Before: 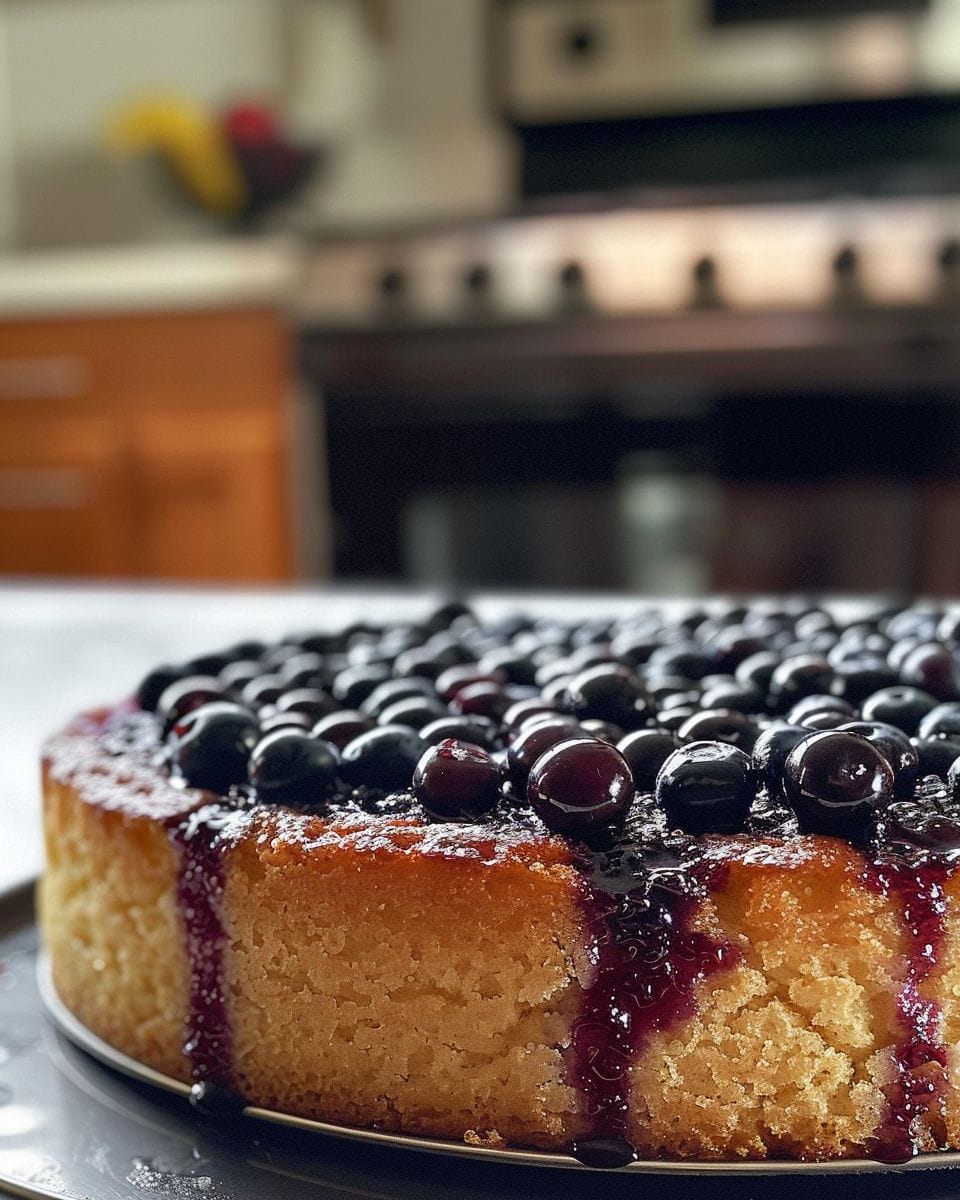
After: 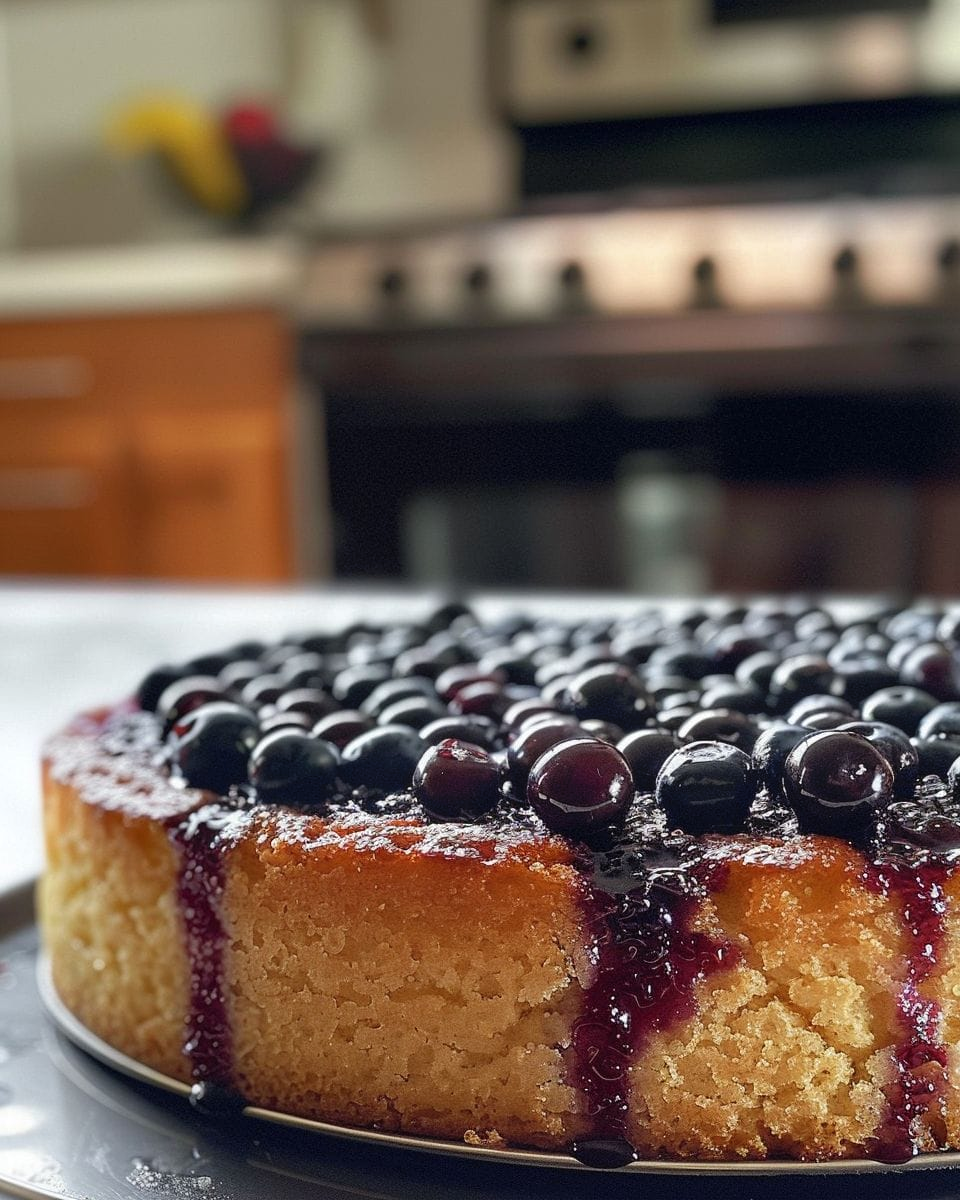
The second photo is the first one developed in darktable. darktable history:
bloom: size 9%, threshold 100%, strength 7%
shadows and highlights: shadows 25, highlights -25
